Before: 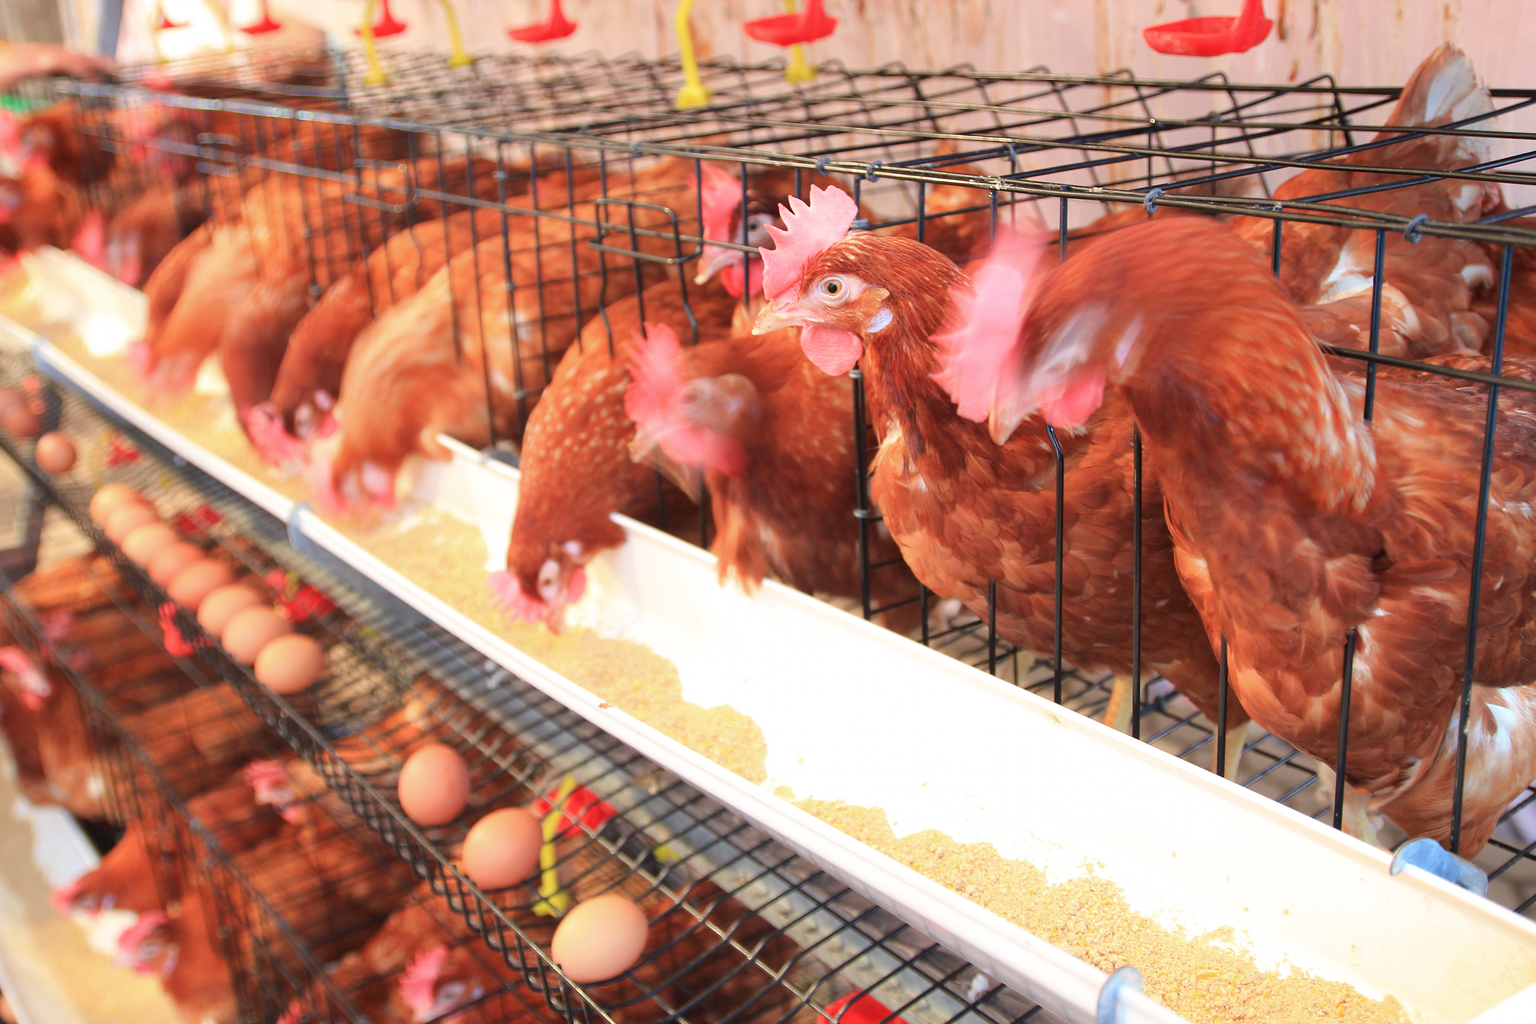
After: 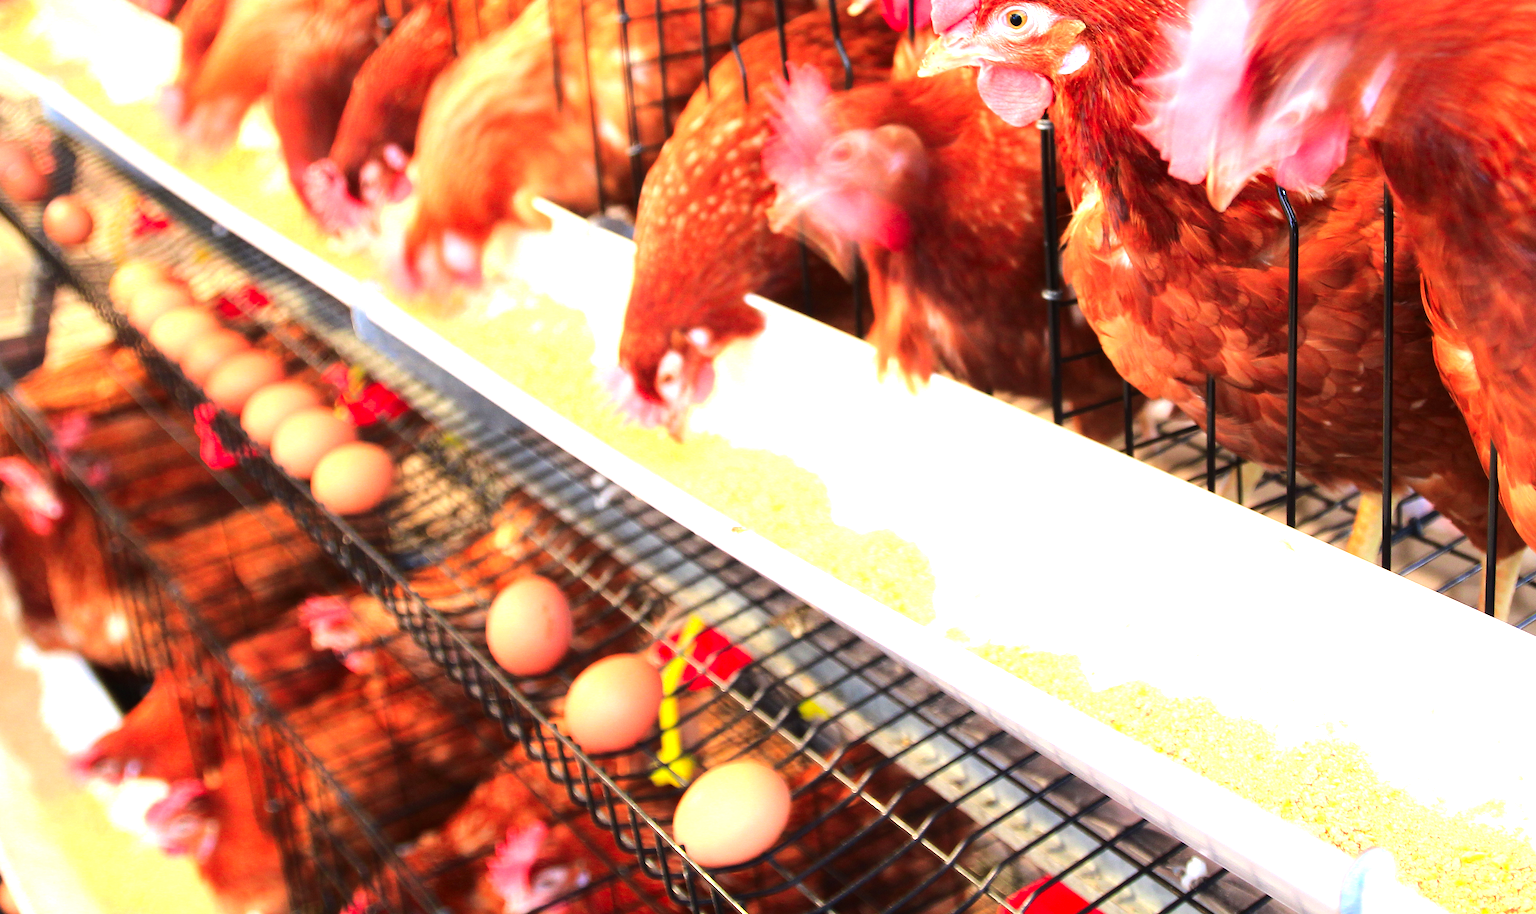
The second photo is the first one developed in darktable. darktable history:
color correction: highlights b* -0.027, saturation 1.32
crop: top 26.587%, right 18.033%
tone equalizer: -8 EV -1.06 EV, -7 EV -1.01 EV, -6 EV -0.89 EV, -5 EV -0.588 EV, -3 EV 0.559 EV, -2 EV 0.84 EV, -1 EV 0.99 EV, +0 EV 1.05 EV, edges refinement/feathering 500, mask exposure compensation -1.57 EV, preserve details no
